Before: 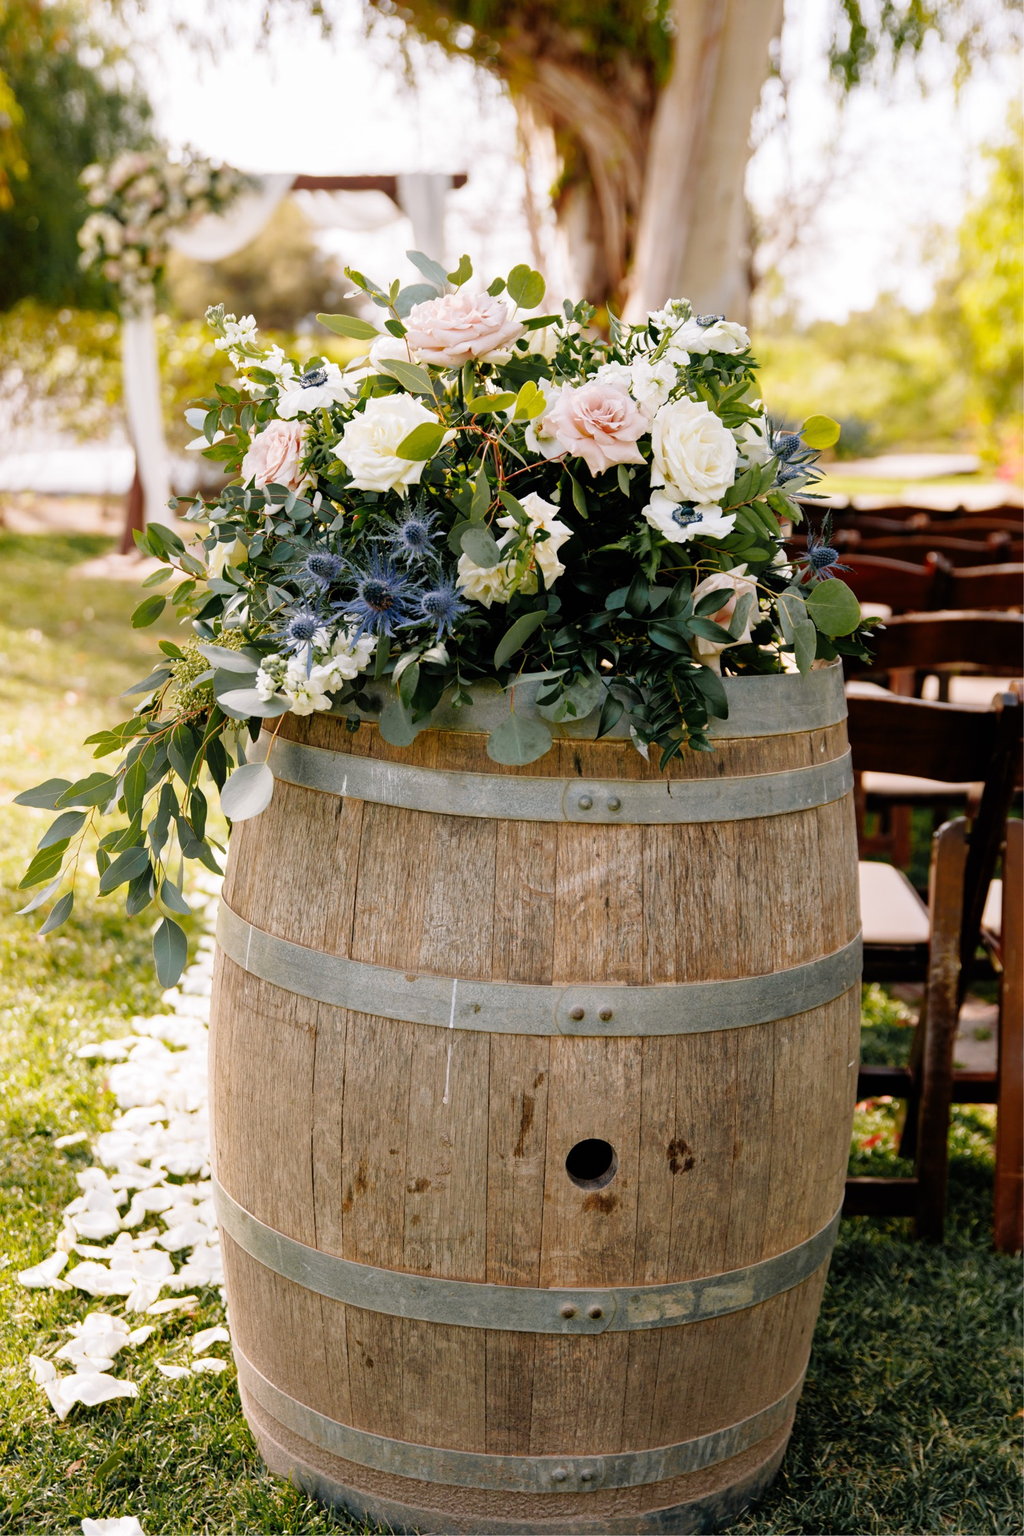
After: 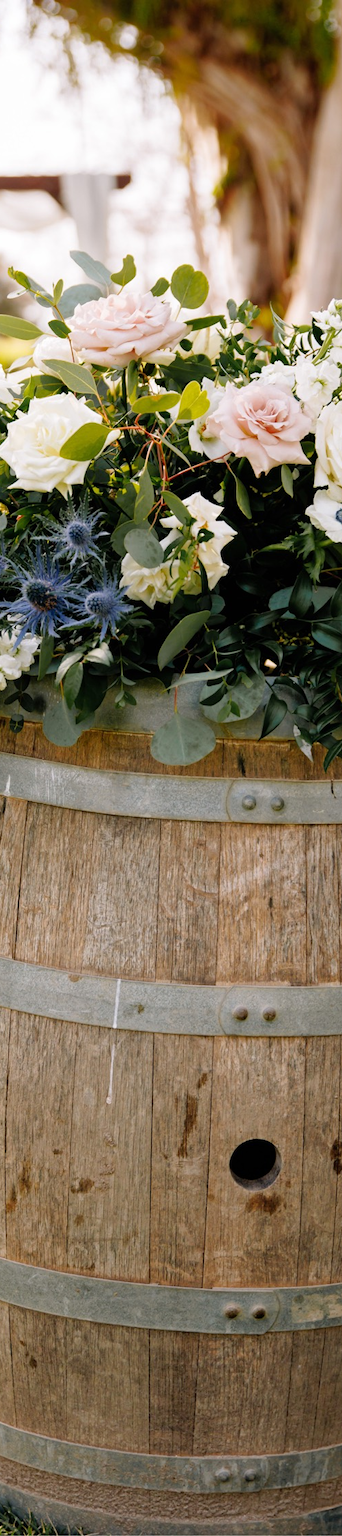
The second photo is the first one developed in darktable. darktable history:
crop: left 32.9%, right 33.676%
